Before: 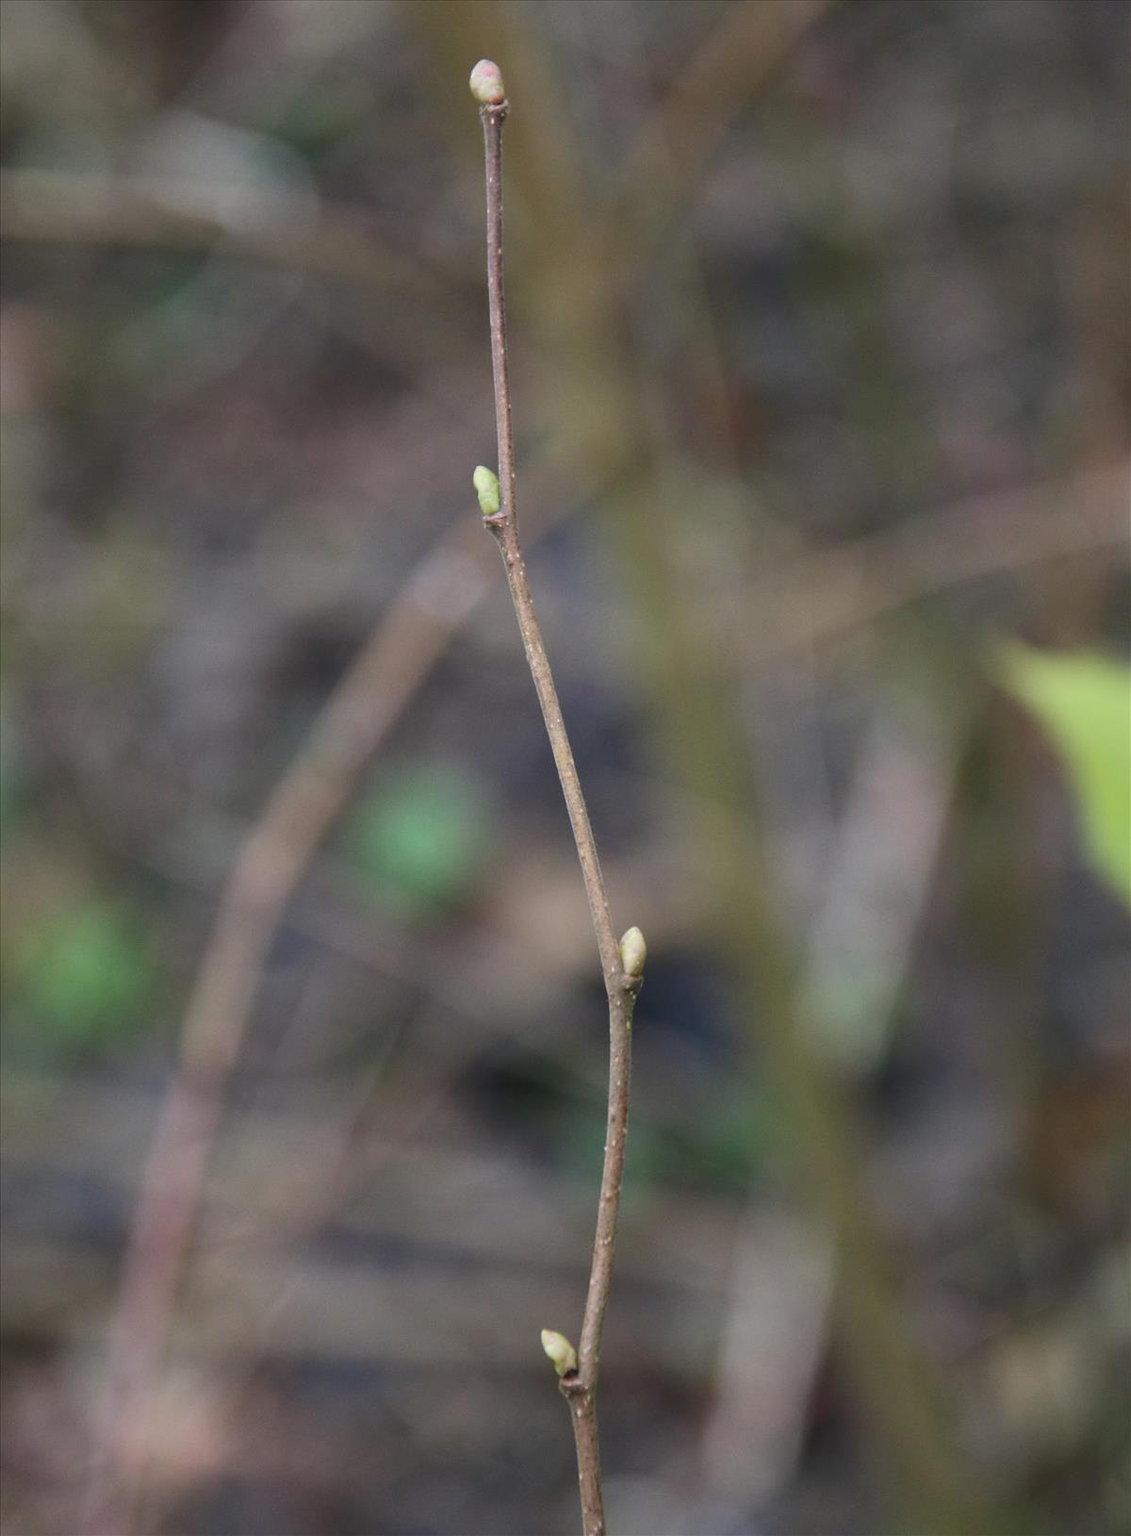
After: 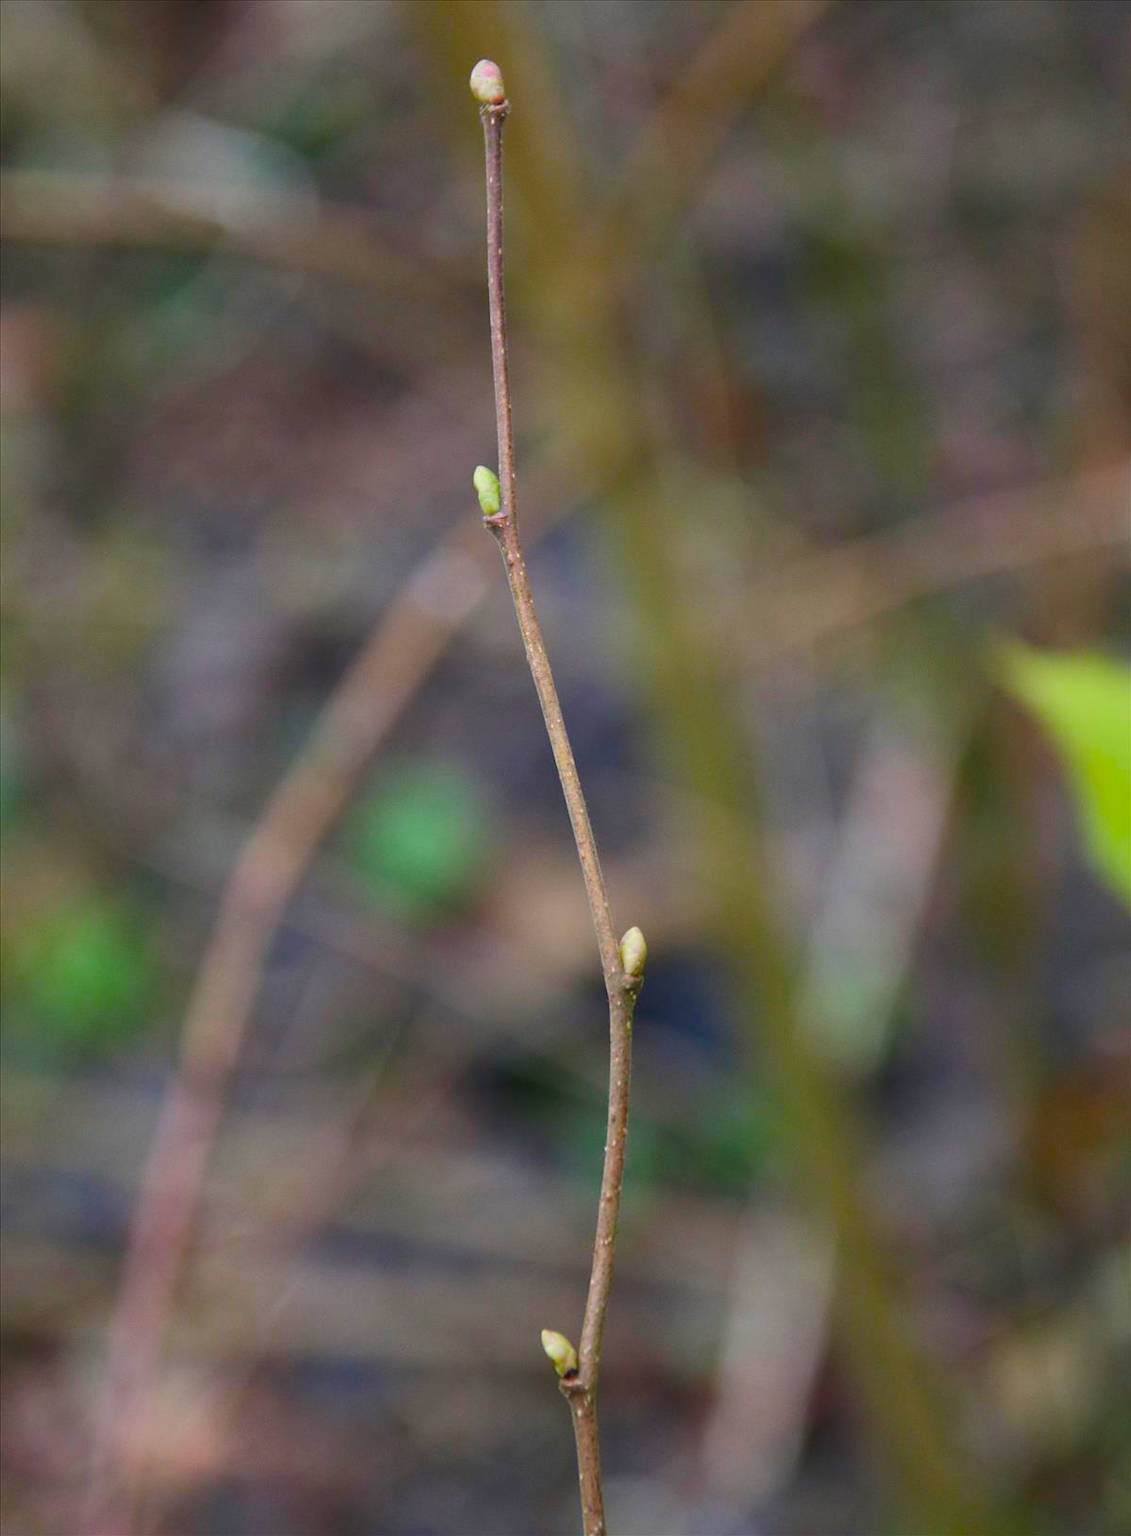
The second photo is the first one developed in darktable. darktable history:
color balance rgb: perceptual saturation grading › global saturation 36.459%, perceptual saturation grading › shadows 35.258%, global vibrance 20.749%
